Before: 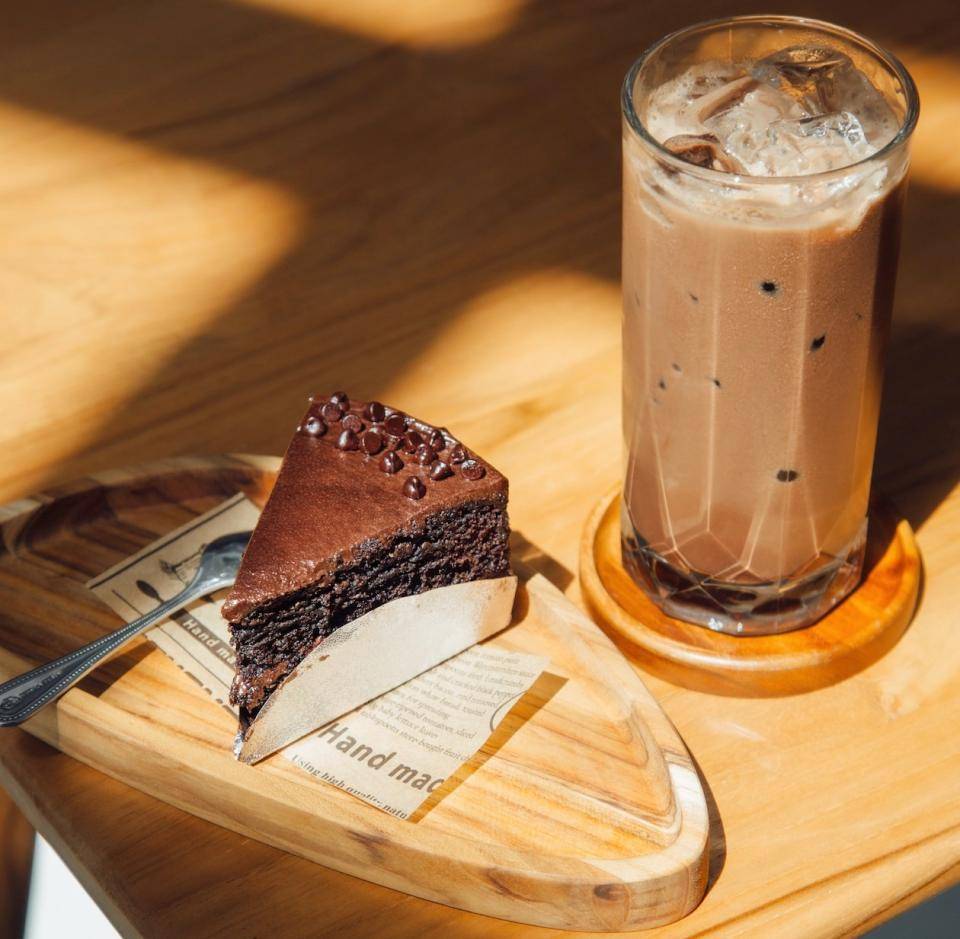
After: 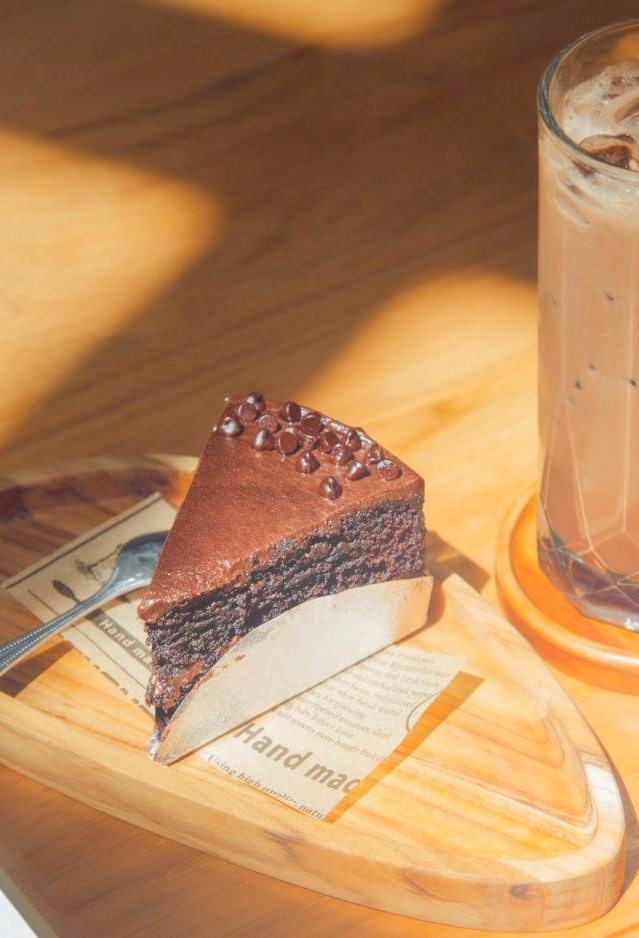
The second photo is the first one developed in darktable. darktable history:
bloom: size 38%, threshold 95%, strength 30%
crop and rotate: left 8.786%, right 24.548%
shadows and highlights: on, module defaults
